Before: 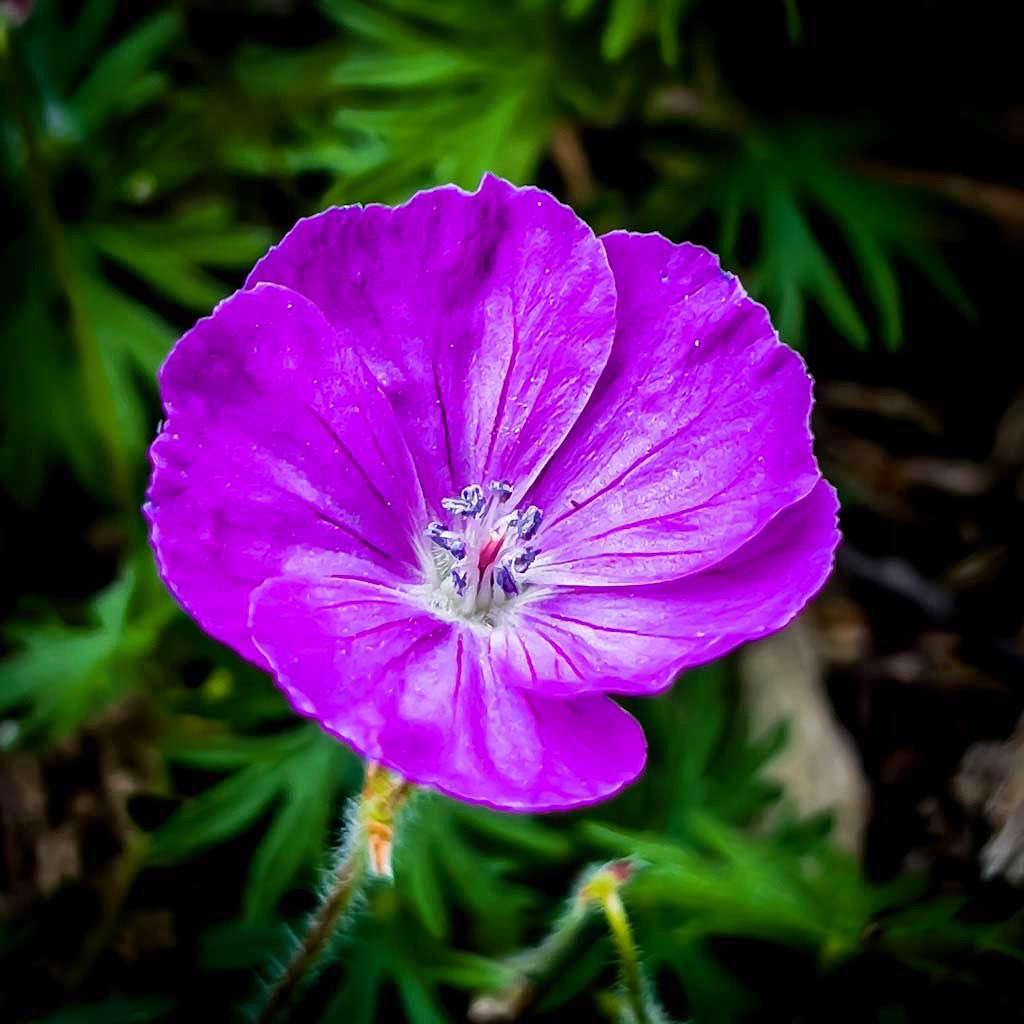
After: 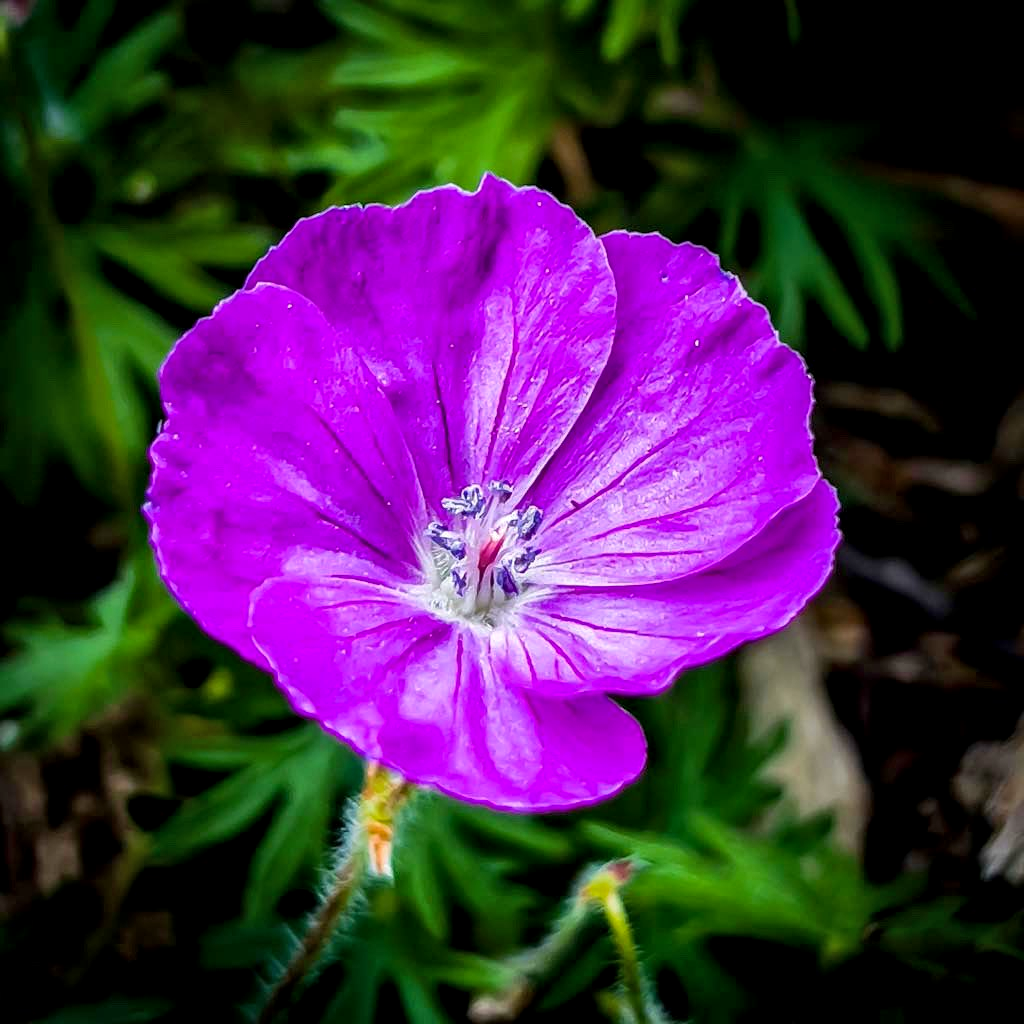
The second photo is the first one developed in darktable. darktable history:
local contrast: on, module defaults
color balance rgb: perceptual saturation grading › global saturation 0.264%, global vibrance 16.087%, saturation formula JzAzBz (2021)
